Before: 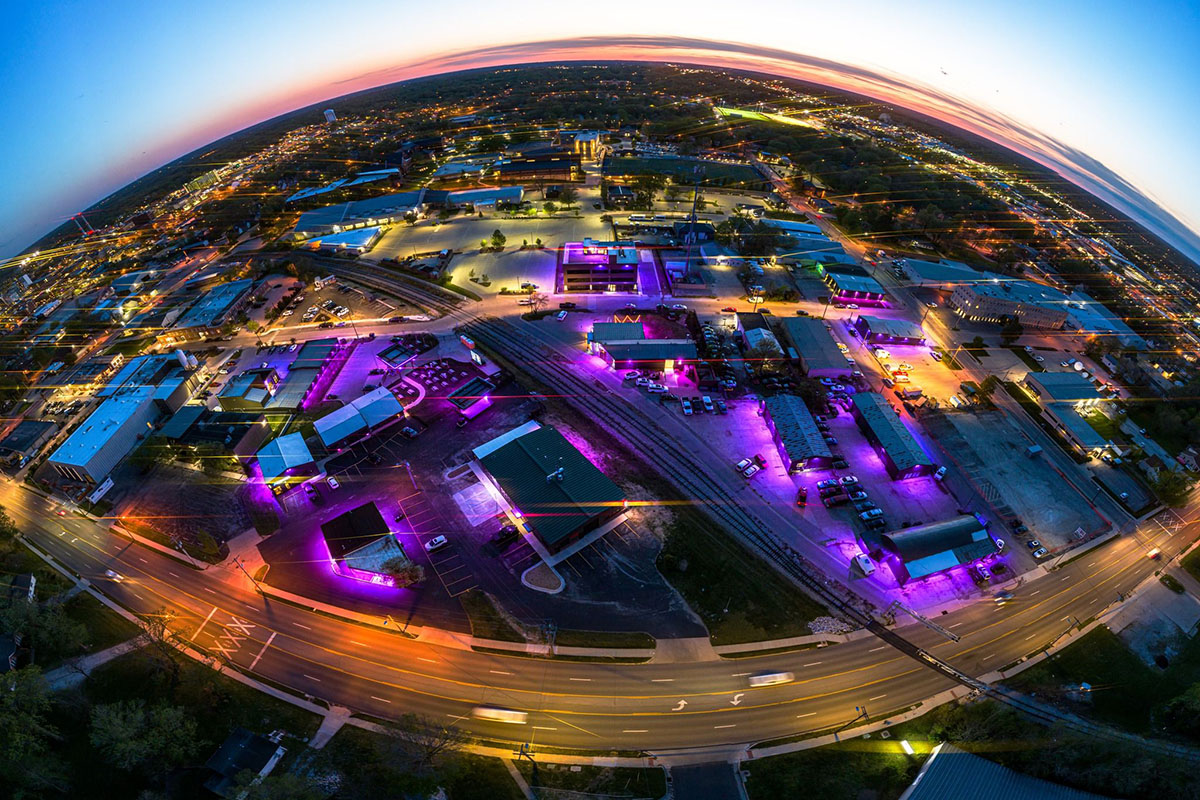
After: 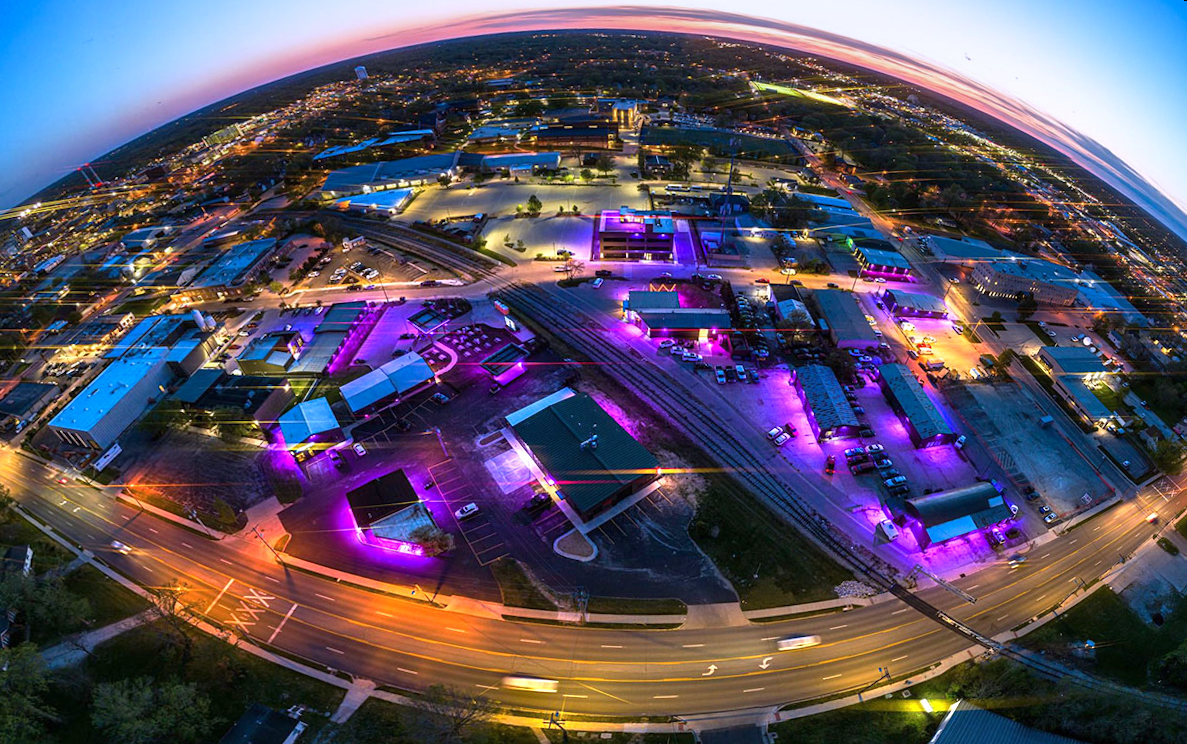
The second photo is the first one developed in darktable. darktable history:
graduated density: hue 238.83°, saturation 50%
rotate and perspective: rotation 0.679°, lens shift (horizontal) 0.136, crop left 0.009, crop right 0.991, crop top 0.078, crop bottom 0.95
exposure: black level correction 0, exposure 0.68 EV, compensate exposure bias true, compensate highlight preservation false
